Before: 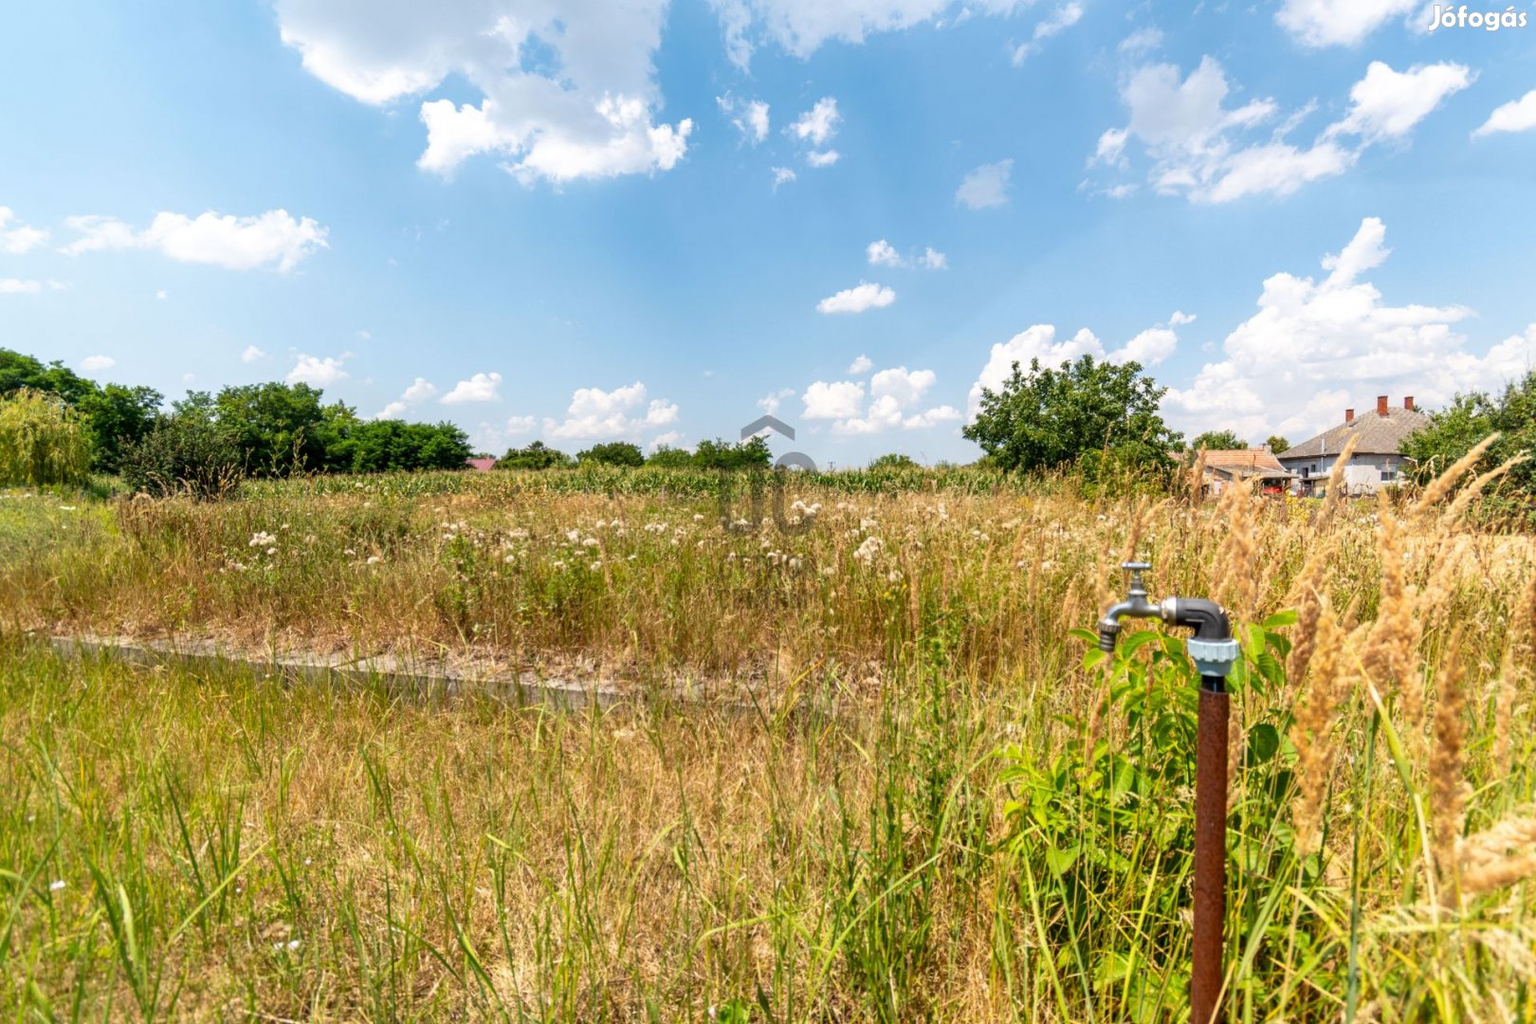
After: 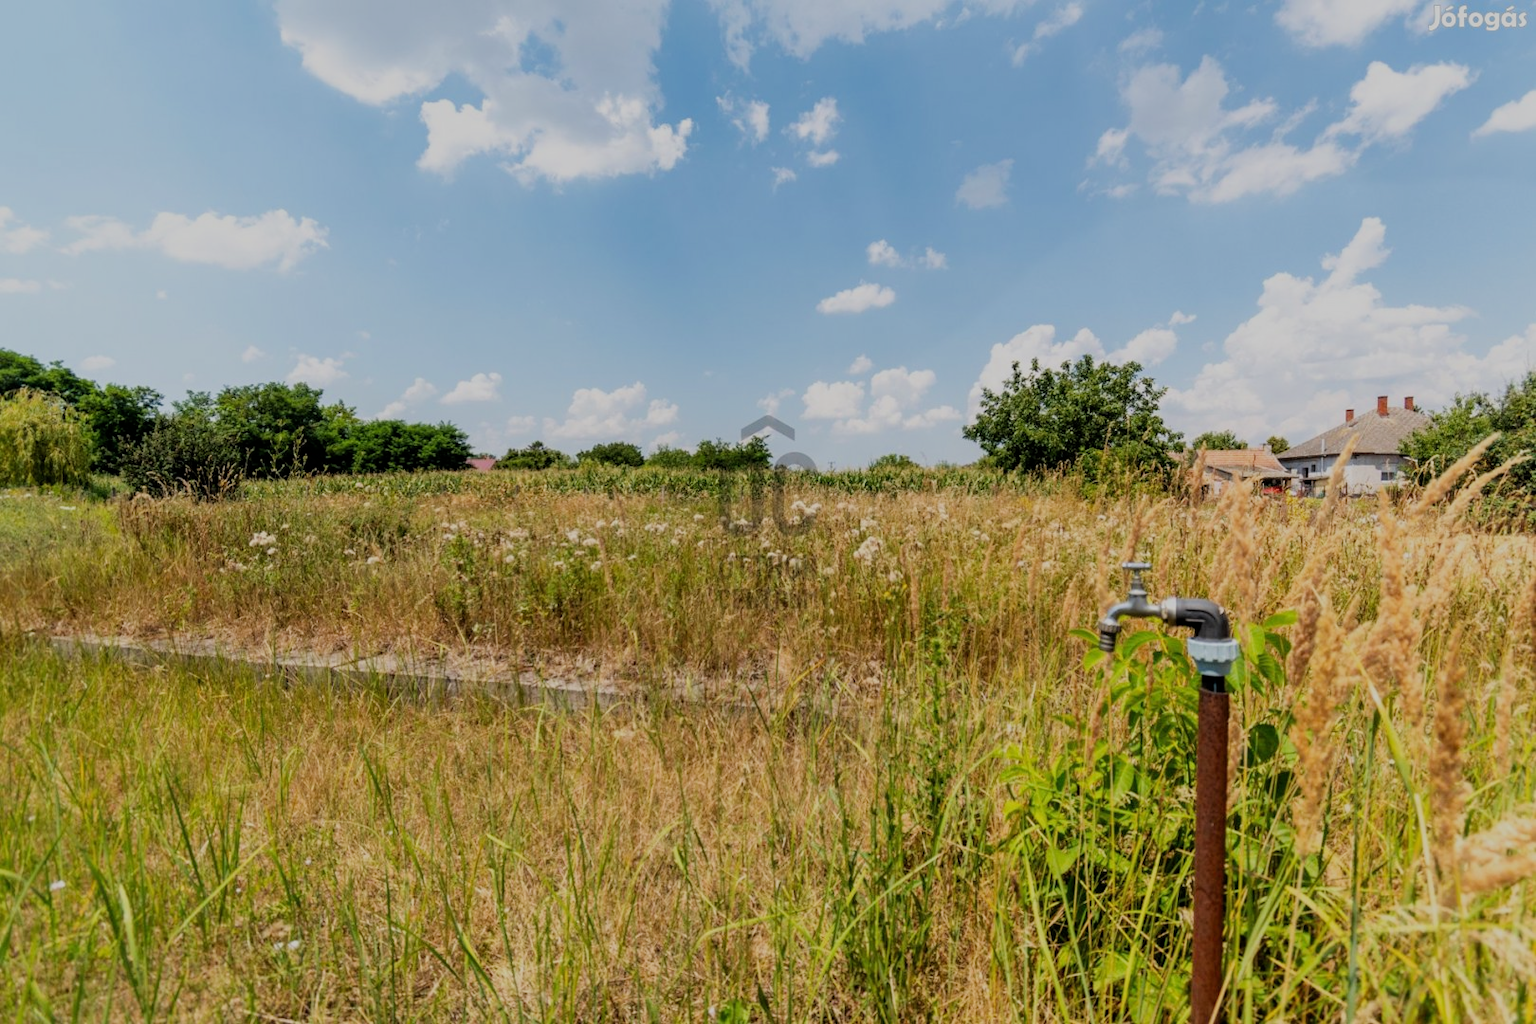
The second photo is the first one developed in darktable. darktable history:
exposure: exposure -0.36 EV, compensate highlight preservation false
filmic rgb: black relative exposure -7.65 EV, white relative exposure 4.56 EV, hardness 3.61
